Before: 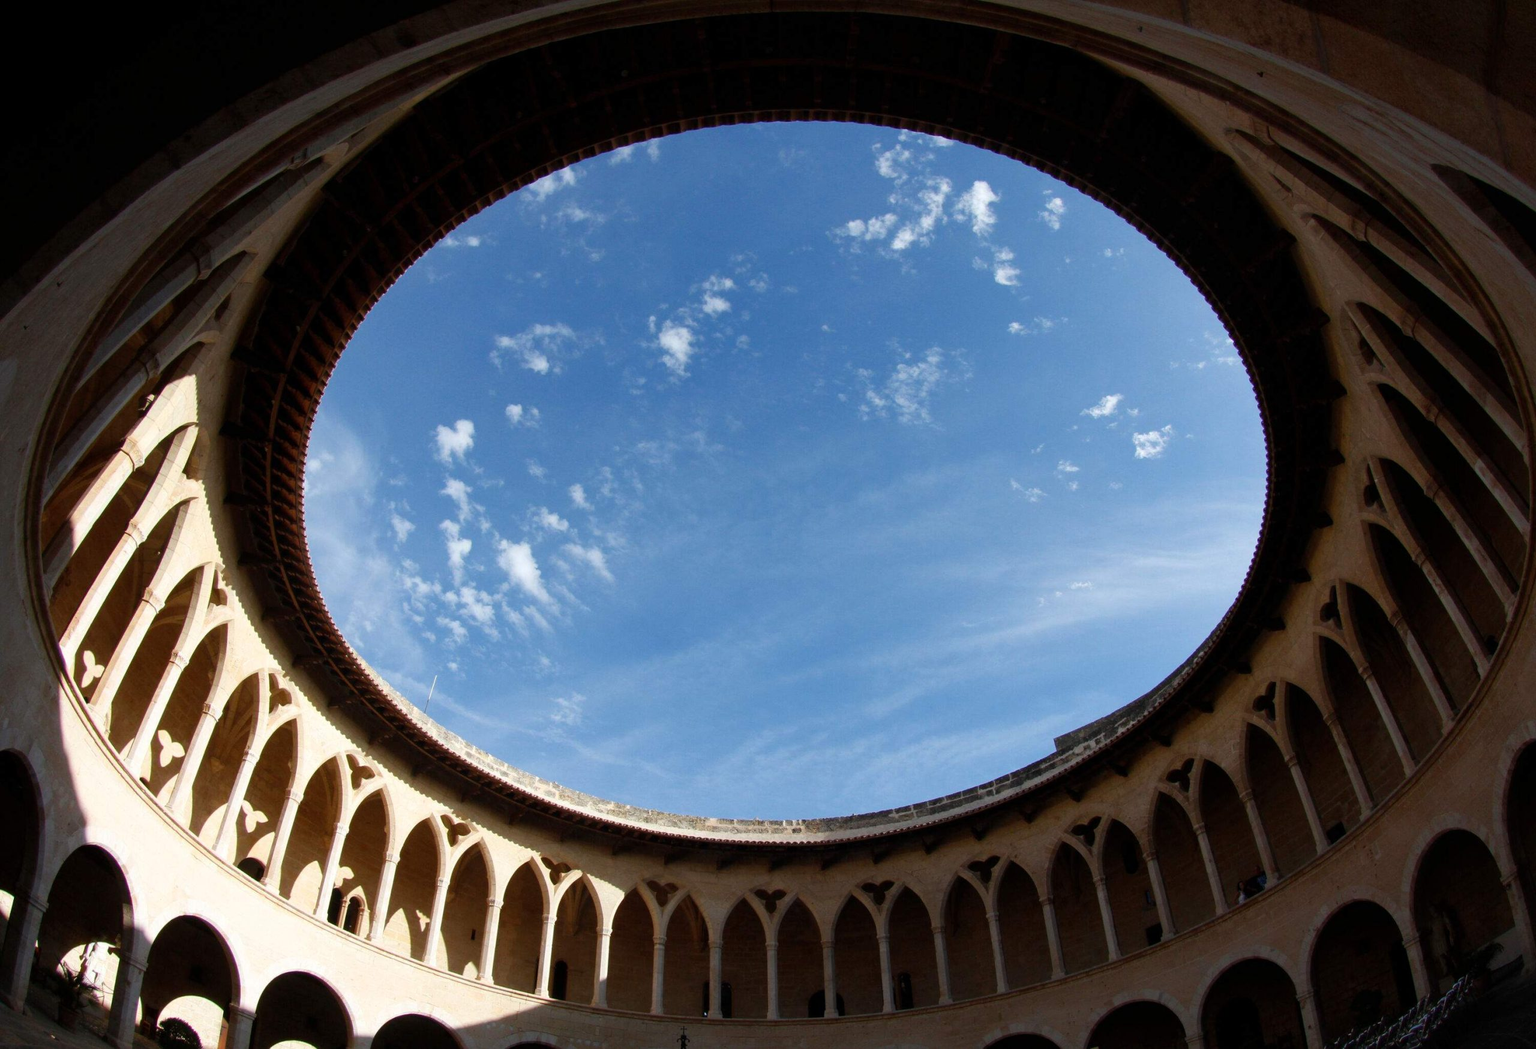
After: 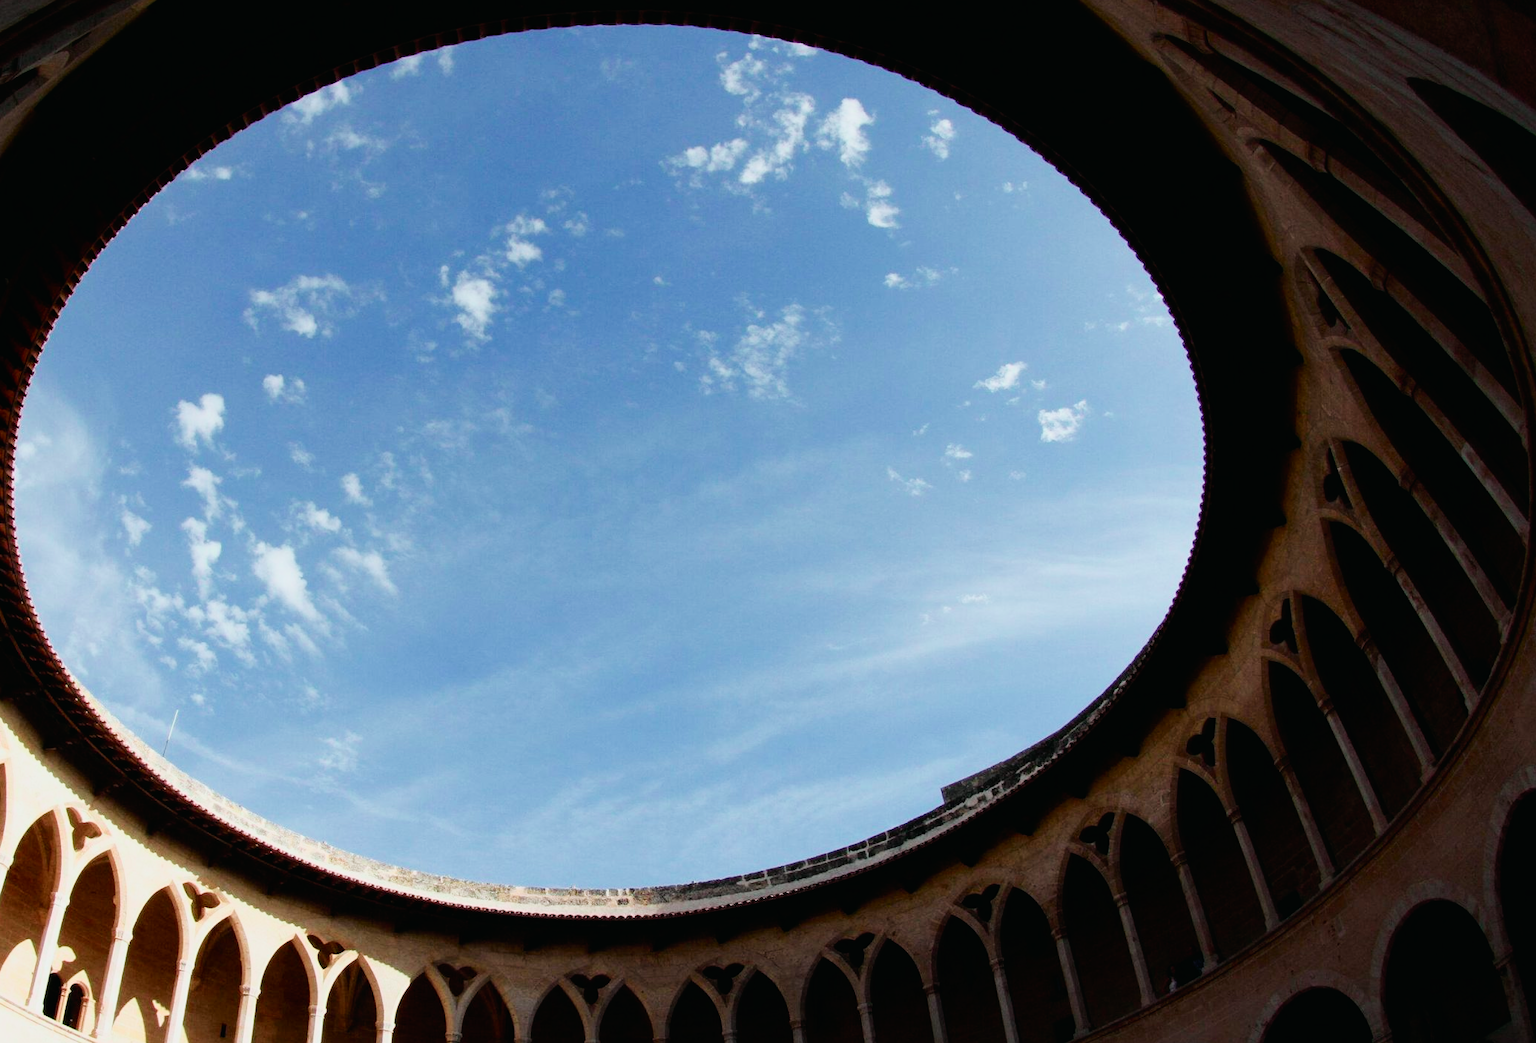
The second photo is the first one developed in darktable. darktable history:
tone equalizer: -8 EV -0.449 EV, -7 EV -0.402 EV, -6 EV -0.349 EV, -5 EV -0.256 EV, -3 EV 0.19 EV, -2 EV 0.354 EV, -1 EV 0.378 EV, +0 EV 0.419 EV
contrast brightness saturation: saturation -0.053
crop: left 19.068%, top 9.717%, right 0%, bottom 9.786%
filmic rgb: black relative exposure -7.65 EV, white relative exposure 4.56 EV, hardness 3.61
tone curve: curves: ch0 [(0, 0.01) (0.037, 0.032) (0.131, 0.108) (0.275, 0.258) (0.483, 0.512) (0.61, 0.661) (0.696, 0.76) (0.792, 0.867) (0.911, 0.955) (0.997, 0.995)]; ch1 [(0, 0) (0.308, 0.268) (0.425, 0.383) (0.503, 0.502) (0.529, 0.543) (0.706, 0.754) (0.869, 0.907) (1, 1)]; ch2 [(0, 0) (0.228, 0.196) (0.336, 0.315) (0.399, 0.403) (0.485, 0.487) (0.502, 0.502) (0.525, 0.523) (0.545, 0.552) (0.587, 0.61) (0.636, 0.654) (0.711, 0.729) (0.855, 0.87) (0.998, 0.977)], color space Lab, independent channels, preserve colors none
